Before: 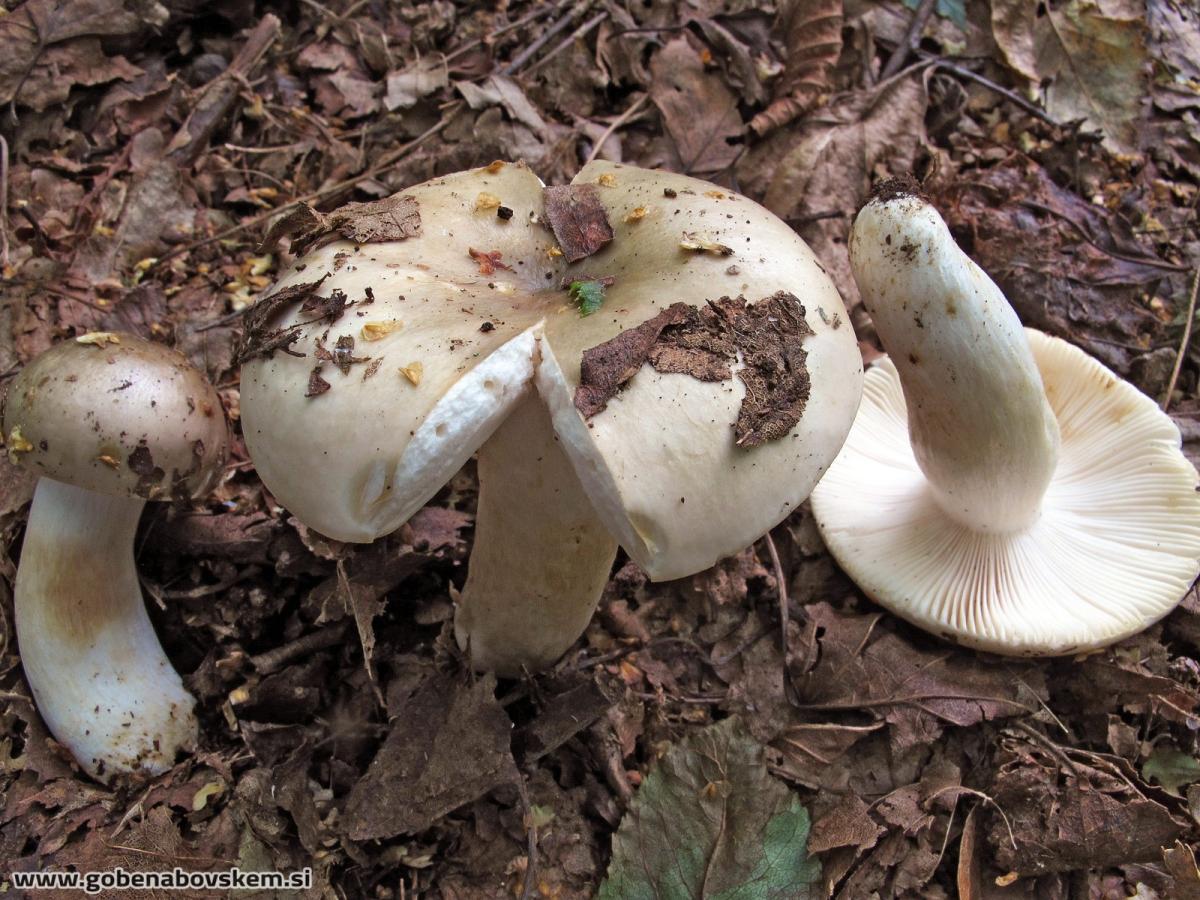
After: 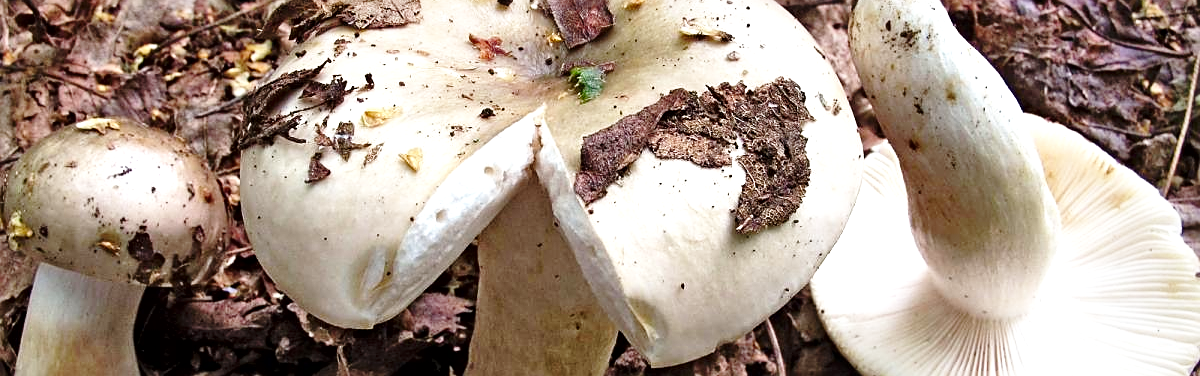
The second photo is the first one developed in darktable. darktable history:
crop and rotate: top 23.84%, bottom 34.294%
local contrast: mode bilateral grid, contrast 70, coarseness 75, detail 180%, midtone range 0.2
base curve: curves: ch0 [(0, 0) (0.028, 0.03) (0.121, 0.232) (0.46, 0.748) (0.859, 0.968) (1, 1)], preserve colors none
sharpen: on, module defaults
